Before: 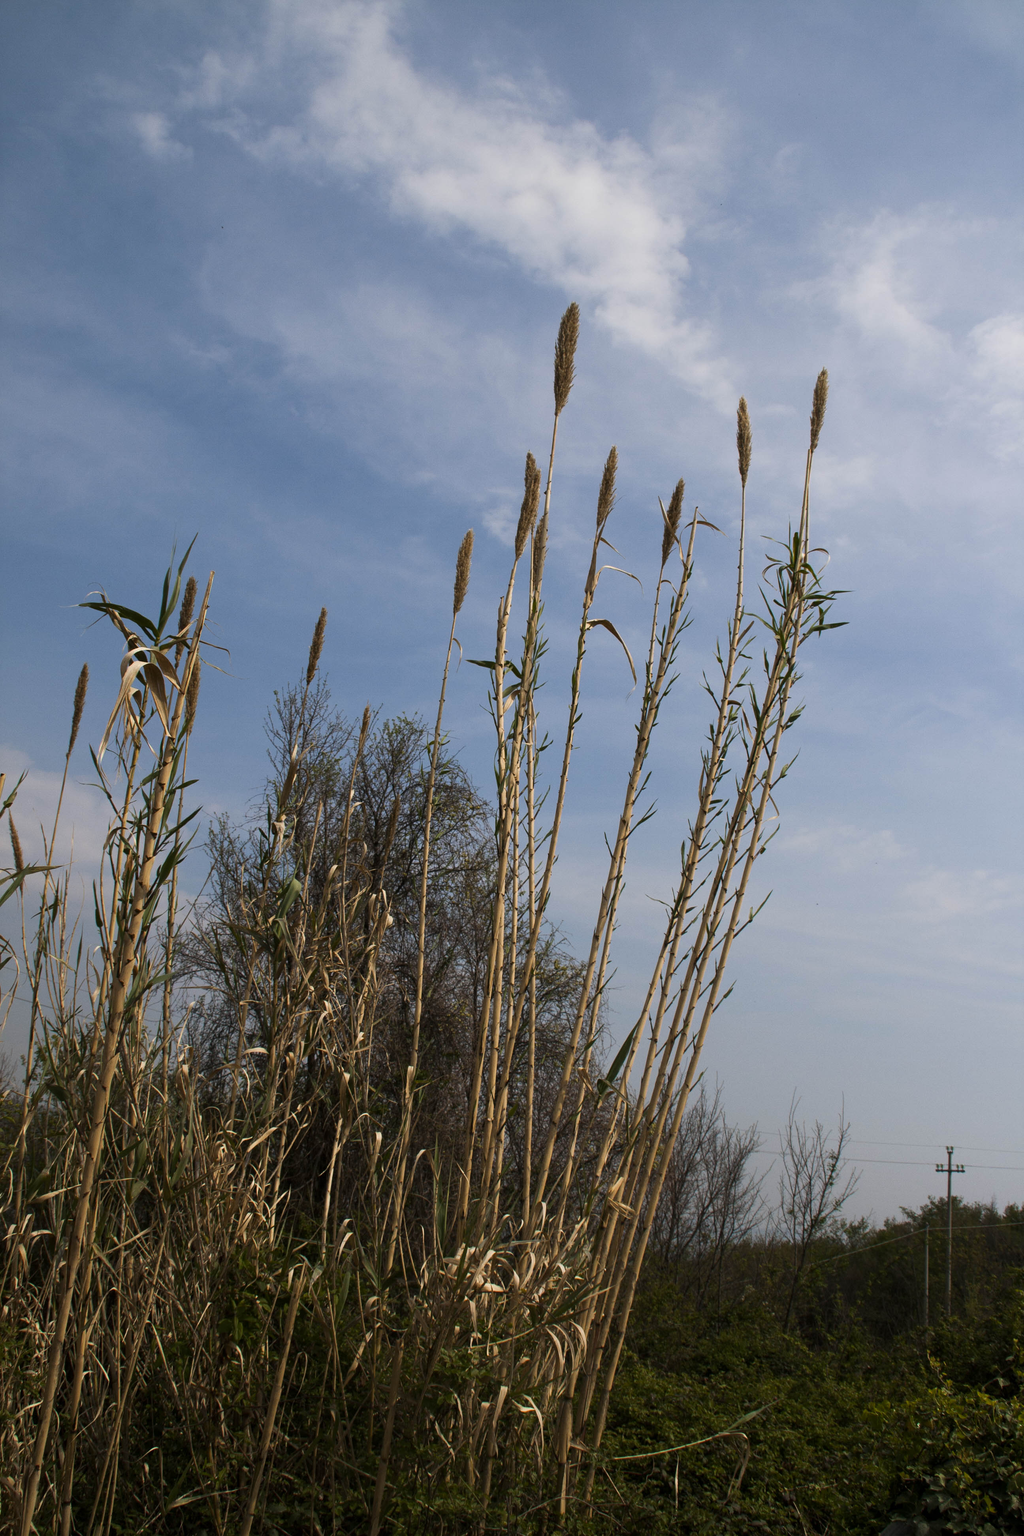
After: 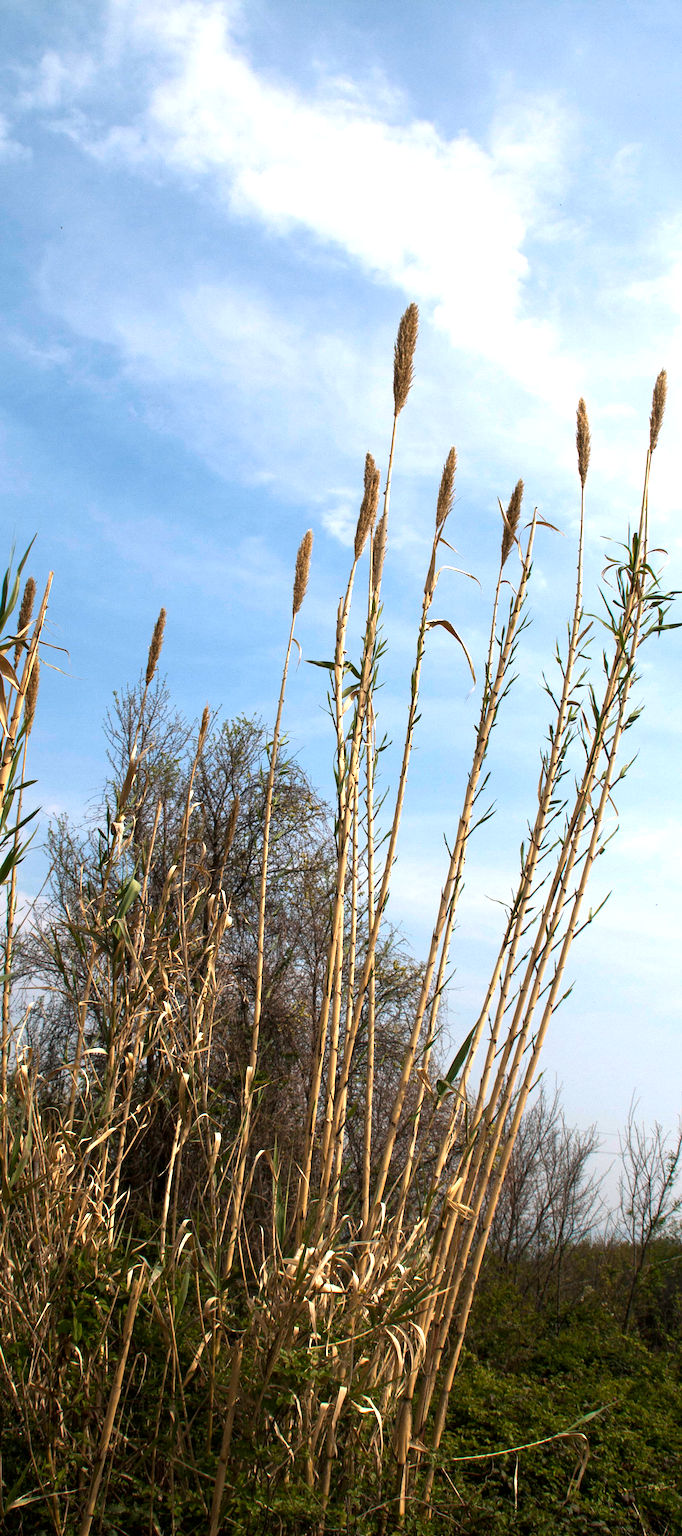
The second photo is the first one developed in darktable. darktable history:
exposure: exposure 1.25 EV, compensate exposure bias true, compensate highlight preservation false
crop and rotate: left 15.754%, right 17.579%
